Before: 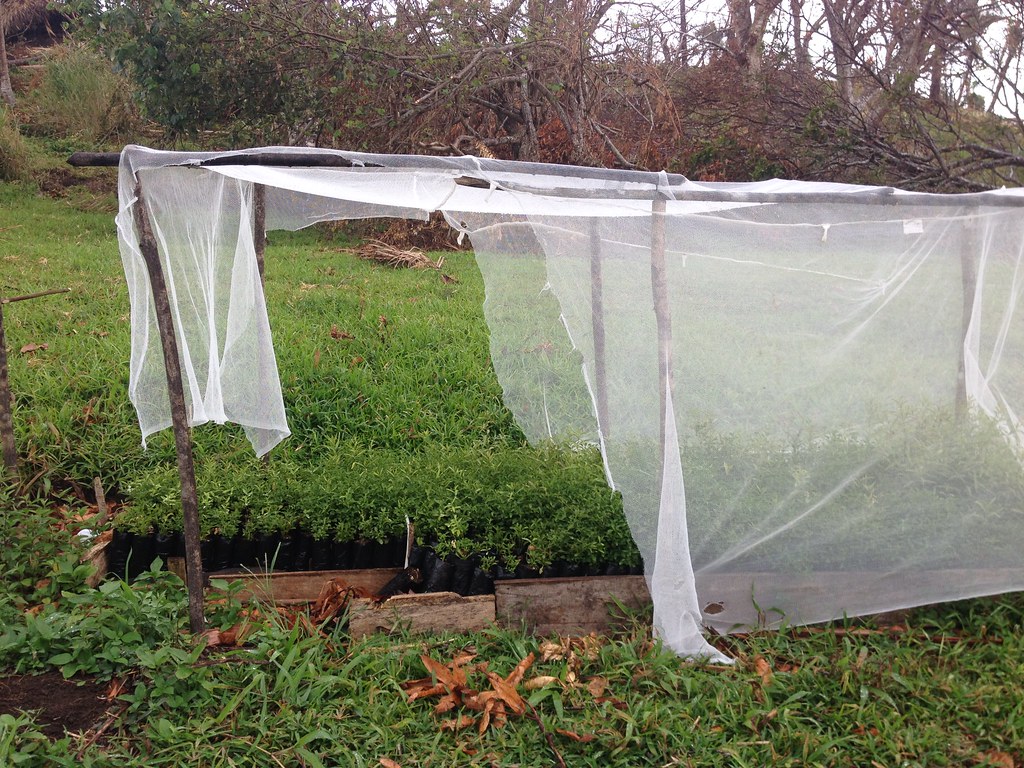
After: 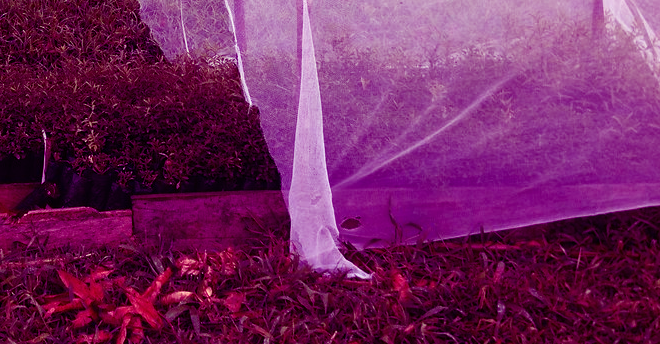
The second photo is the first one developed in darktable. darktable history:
crop and rotate: left 35.509%, top 50.238%, bottom 4.934%
color balance: mode lift, gamma, gain (sRGB), lift [1, 1, 0.101, 1]
